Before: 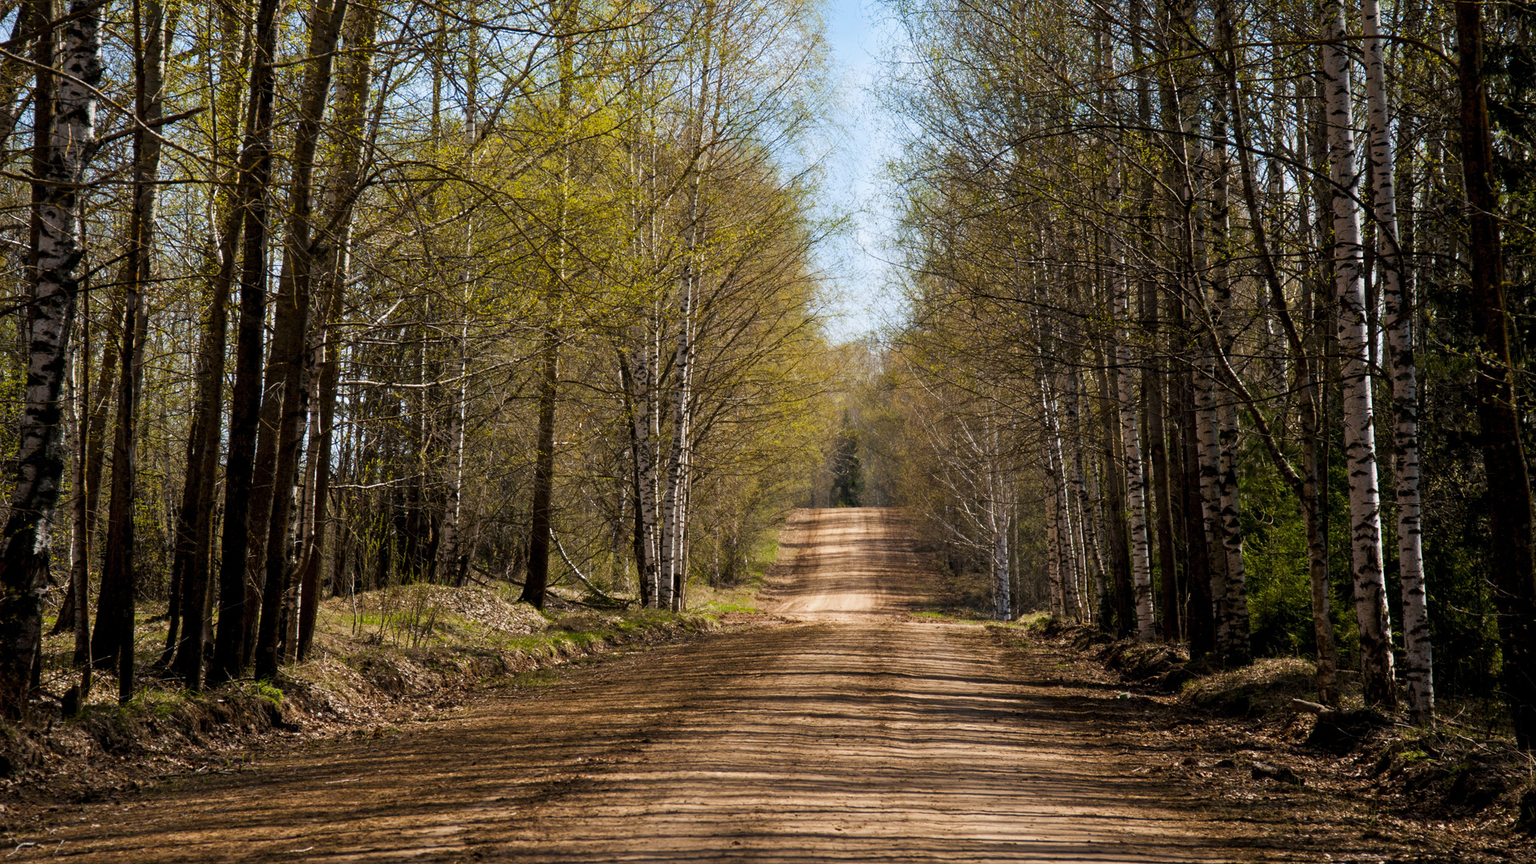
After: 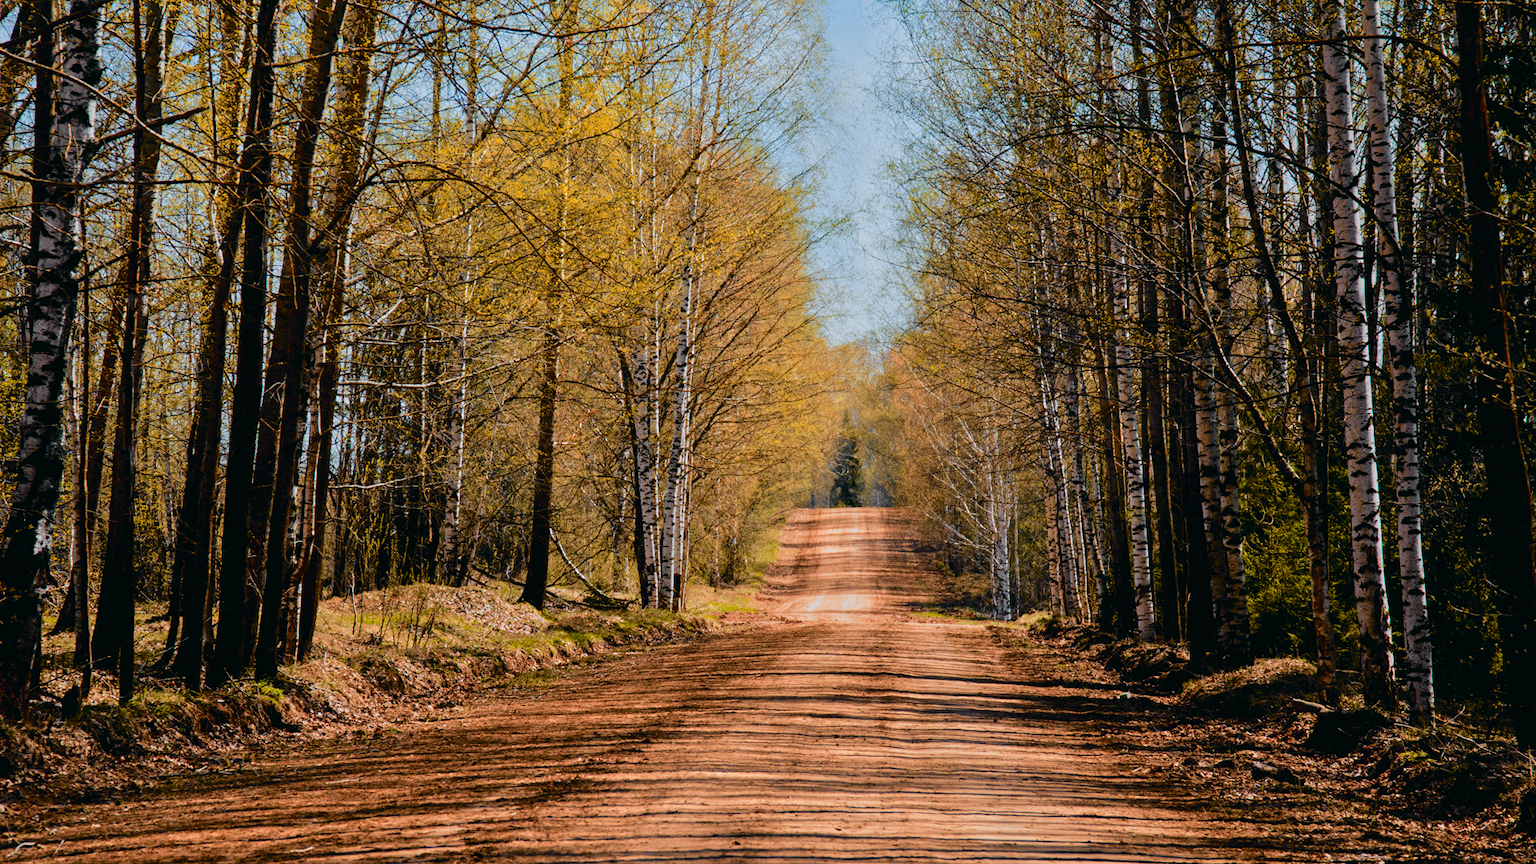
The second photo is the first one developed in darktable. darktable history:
tone equalizer: -8 EV -0.002 EV, -7 EV 0.005 EV, -6 EV -0.008 EV, -5 EV 0.007 EV, -4 EV -0.042 EV, -3 EV -0.233 EV, -2 EV -0.662 EV, -1 EV -0.983 EV, +0 EV -0.969 EV, smoothing diameter 2%, edges refinement/feathering 20, mask exposure compensation -1.57 EV, filter diffusion 5
color zones: curves: ch1 [(0, 0.455) (0.063, 0.455) (0.286, 0.495) (0.429, 0.5) (0.571, 0.5) (0.714, 0.5) (0.857, 0.5) (1, 0.455)]; ch2 [(0, 0.532) (0.063, 0.521) (0.233, 0.447) (0.429, 0.489) (0.571, 0.5) (0.714, 0.5) (0.857, 0.5) (1, 0.532)]
color calibration: illuminant as shot in camera, x 0.358, y 0.373, temperature 4628.91 K
tone curve: curves: ch0 [(0, 0.015) (0.084, 0.074) (0.162, 0.165) (0.304, 0.382) (0.466, 0.576) (0.654, 0.741) (0.848, 0.906) (0.984, 0.963)]; ch1 [(0, 0) (0.34, 0.235) (0.46, 0.46) (0.515, 0.502) (0.553, 0.567) (0.764, 0.815) (1, 1)]; ch2 [(0, 0) (0.44, 0.458) (0.479, 0.492) (0.524, 0.507) (0.547, 0.579) (0.673, 0.712) (1, 1)], color space Lab, independent channels, preserve colors none
